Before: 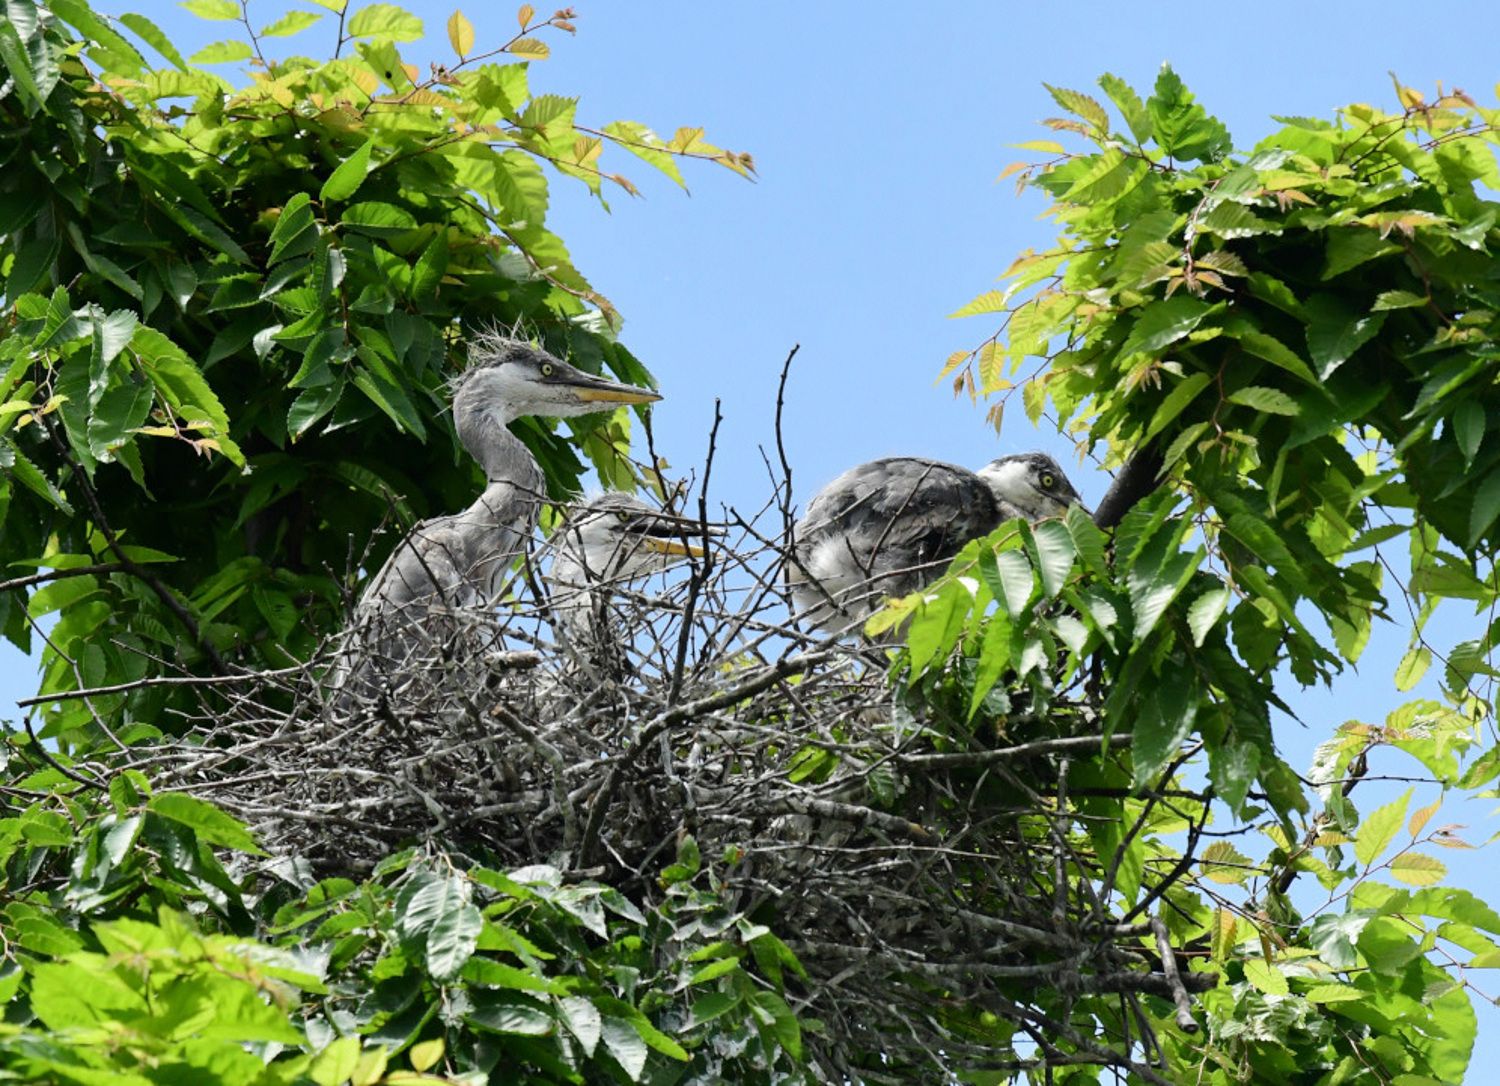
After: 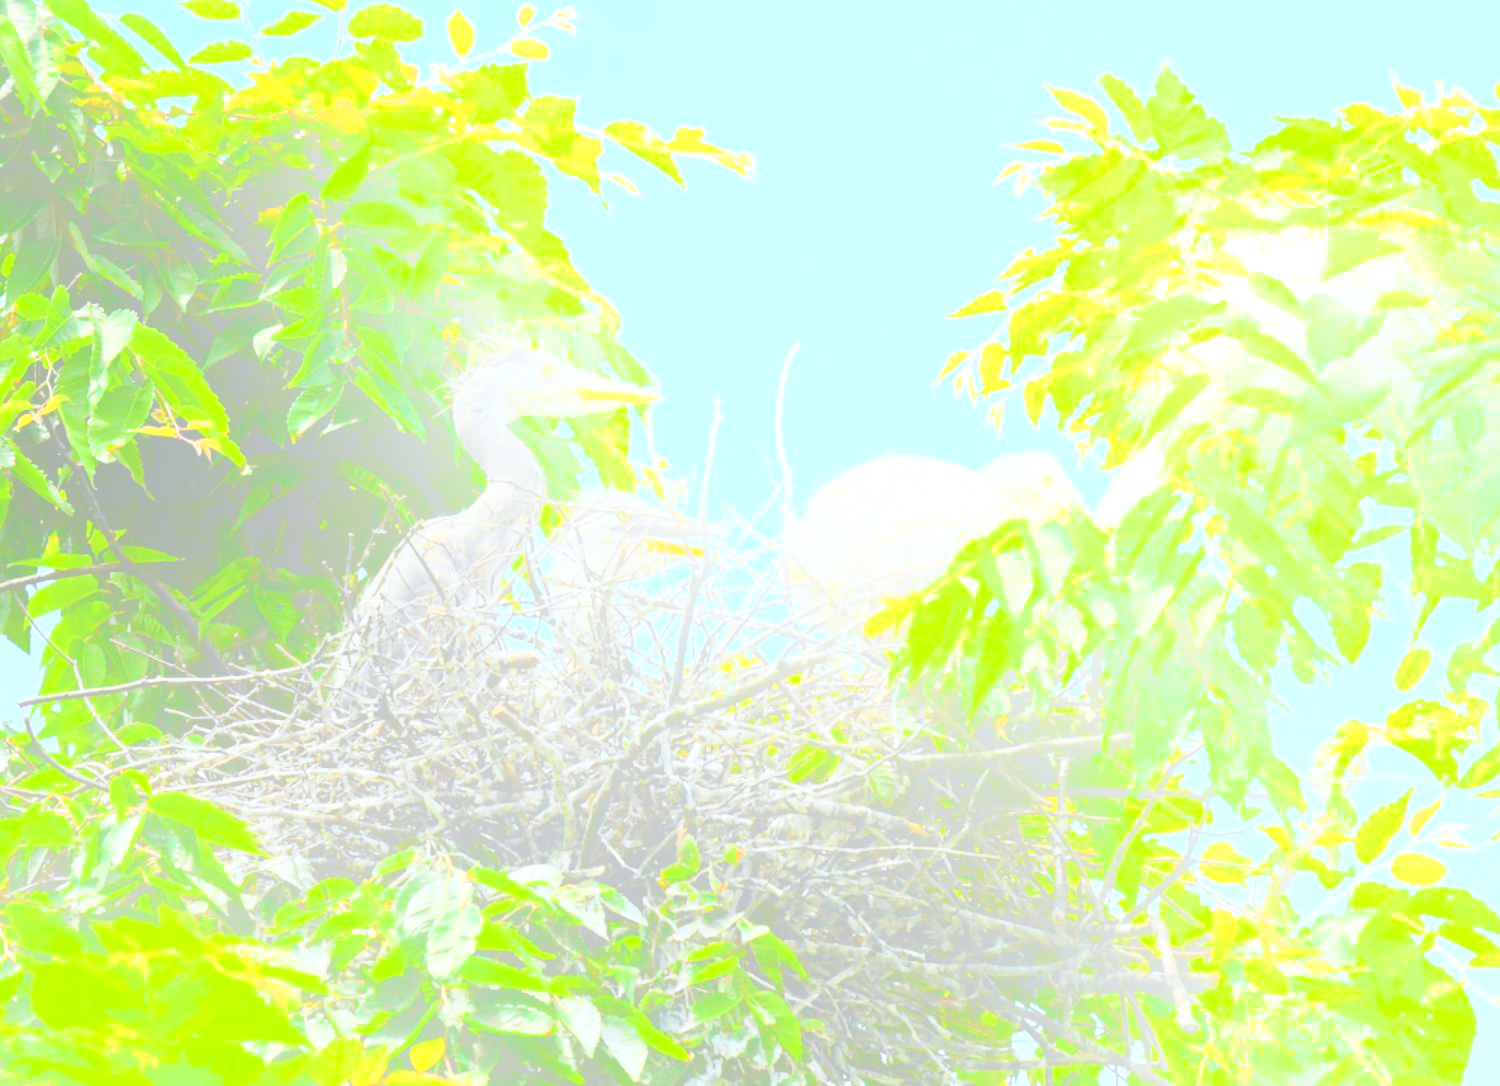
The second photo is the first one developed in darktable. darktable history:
tone curve: curves: ch0 [(0, 0) (0.11, 0.061) (0.256, 0.259) (0.398, 0.494) (0.498, 0.611) (0.65, 0.757) (0.835, 0.883) (1, 0.961)]; ch1 [(0, 0) (0.346, 0.307) (0.408, 0.369) (0.453, 0.457) (0.482, 0.479) (0.502, 0.498) (0.521, 0.51) (0.553, 0.554) (0.618, 0.65) (0.693, 0.727) (1, 1)]; ch2 [(0, 0) (0.366, 0.337) (0.434, 0.46) (0.485, 0.494) (0.5, 0.494) (0.511, 0.508) (0.537, 0.55) (0.579, 0.599) (0.621, 0.693) (1, 1)], color space Lab, independent channels, preserve colors none
bloom: size 70%, threshold 25%, strength 70%
exposure: black level correction 0, exposure 0.5 EV, compensate exposure bias true, compensate highlight preservation false
